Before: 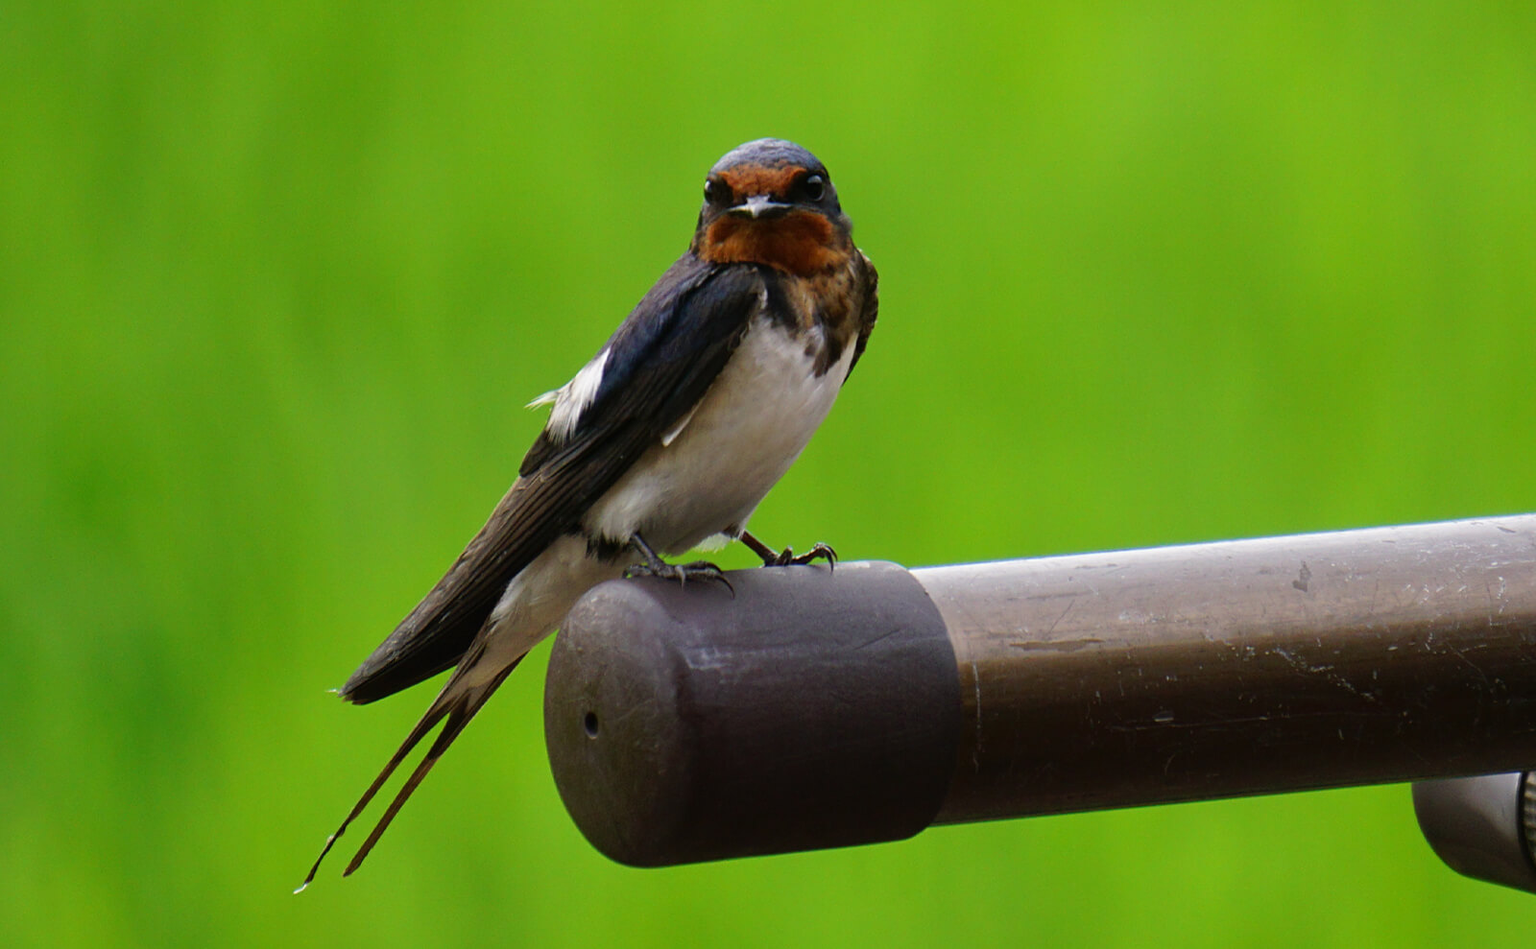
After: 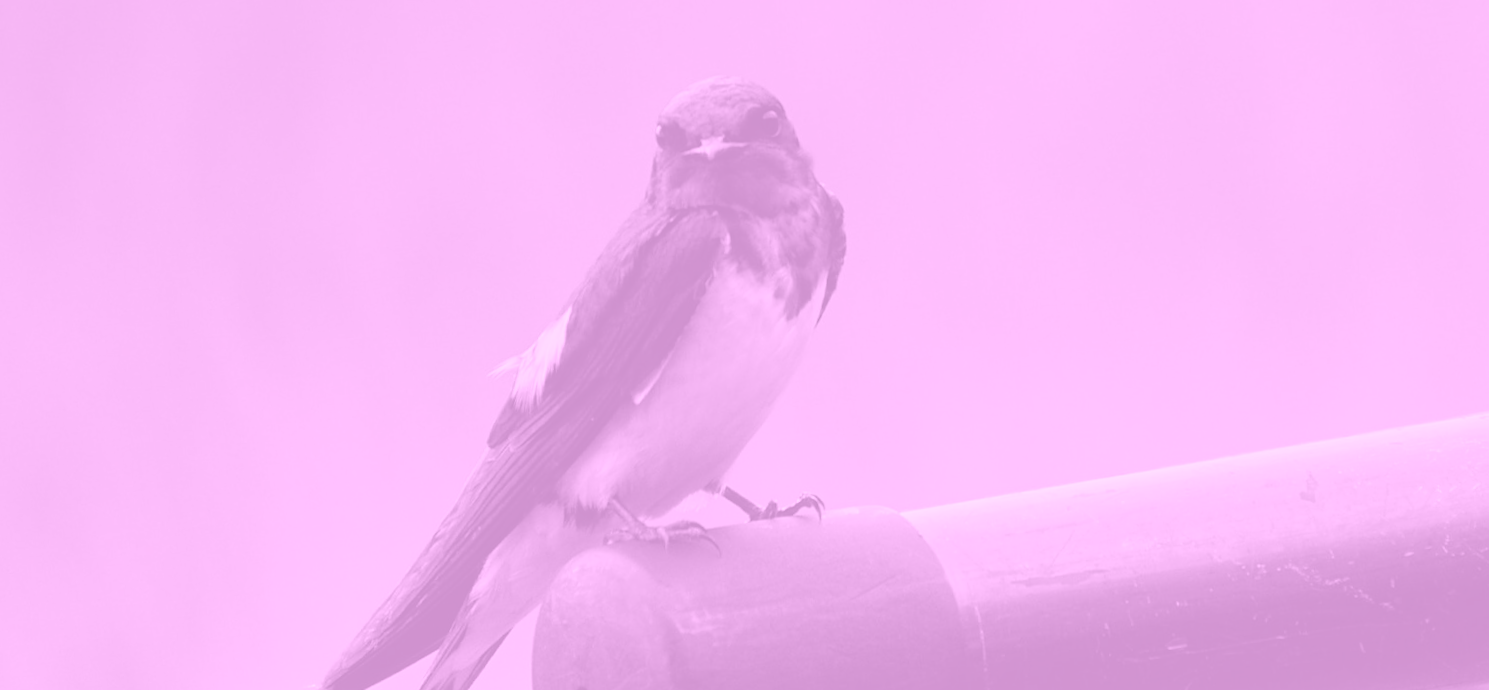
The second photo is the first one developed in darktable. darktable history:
crop: top 3.857%, bottom 21.132%
white balance: red 0.948, green 1.02, blue 1.176
colorize: hue 331.2°, saturation 69%, source mix 30.28%, lightness 69.02%, version 1
rotate and perspective: rotation -4.57°, crop left 0.054, crop right 0.944, crop top 0.087, crop bottom 0.914
graduated density: hue 238.83°, saturation 50%
